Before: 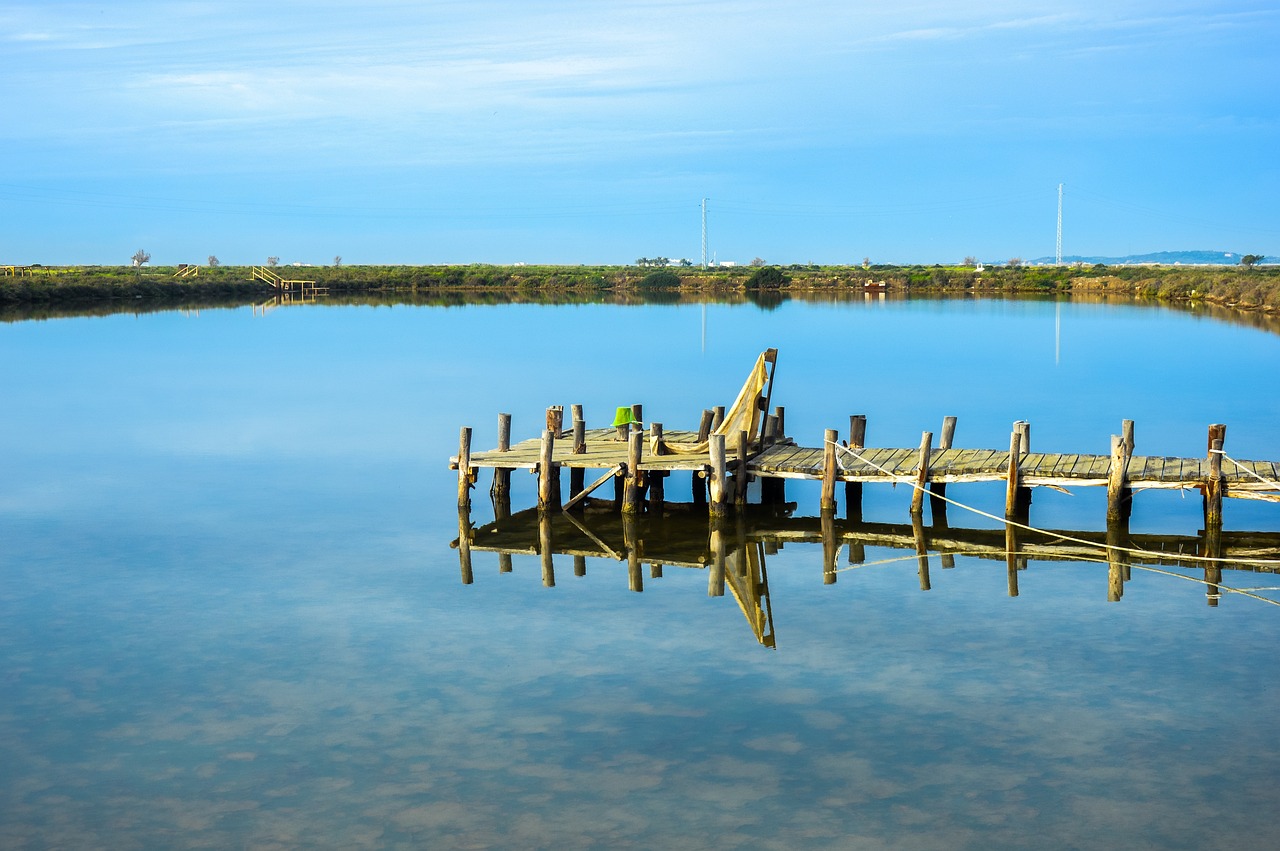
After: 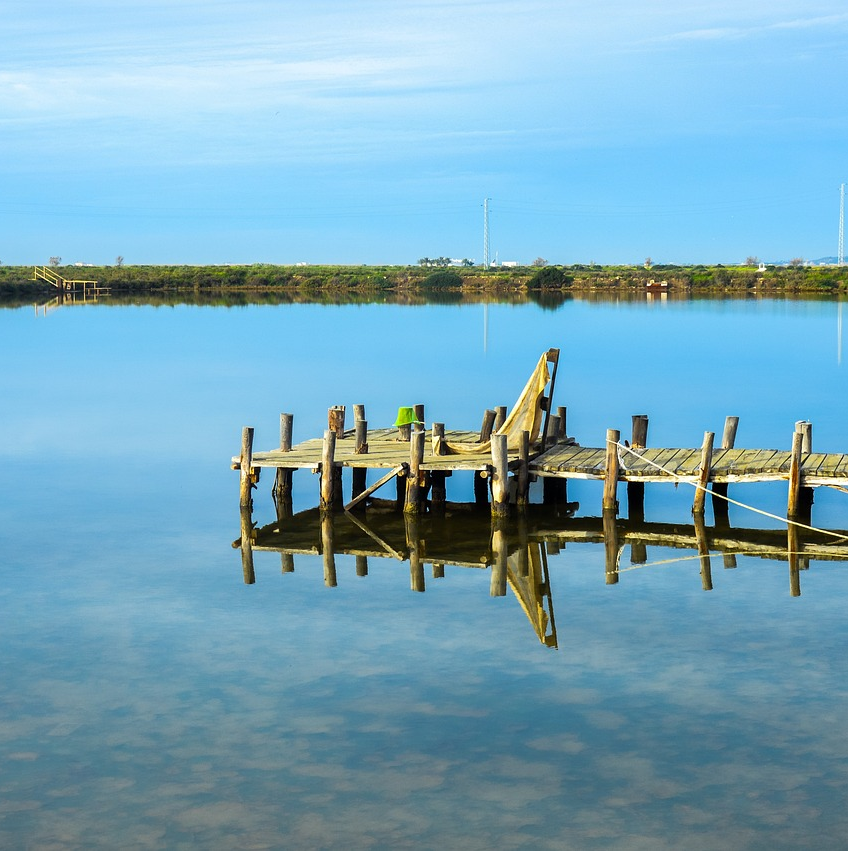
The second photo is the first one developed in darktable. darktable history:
crop: left 17.105%, right 16.601%
